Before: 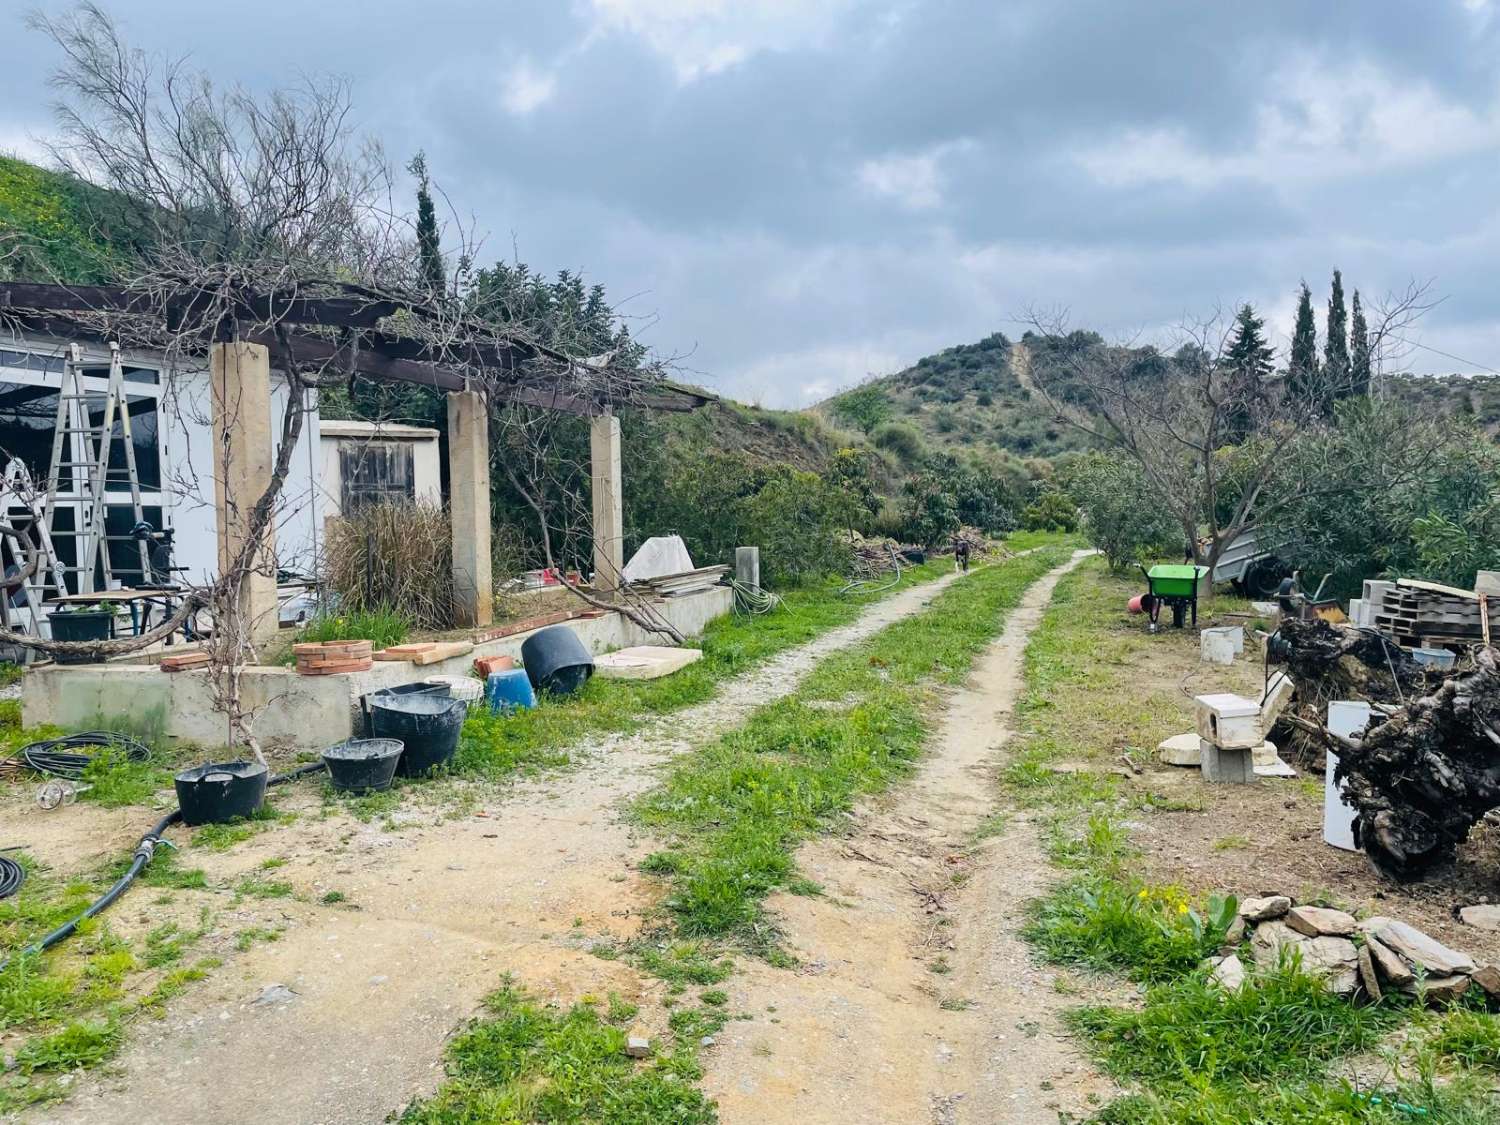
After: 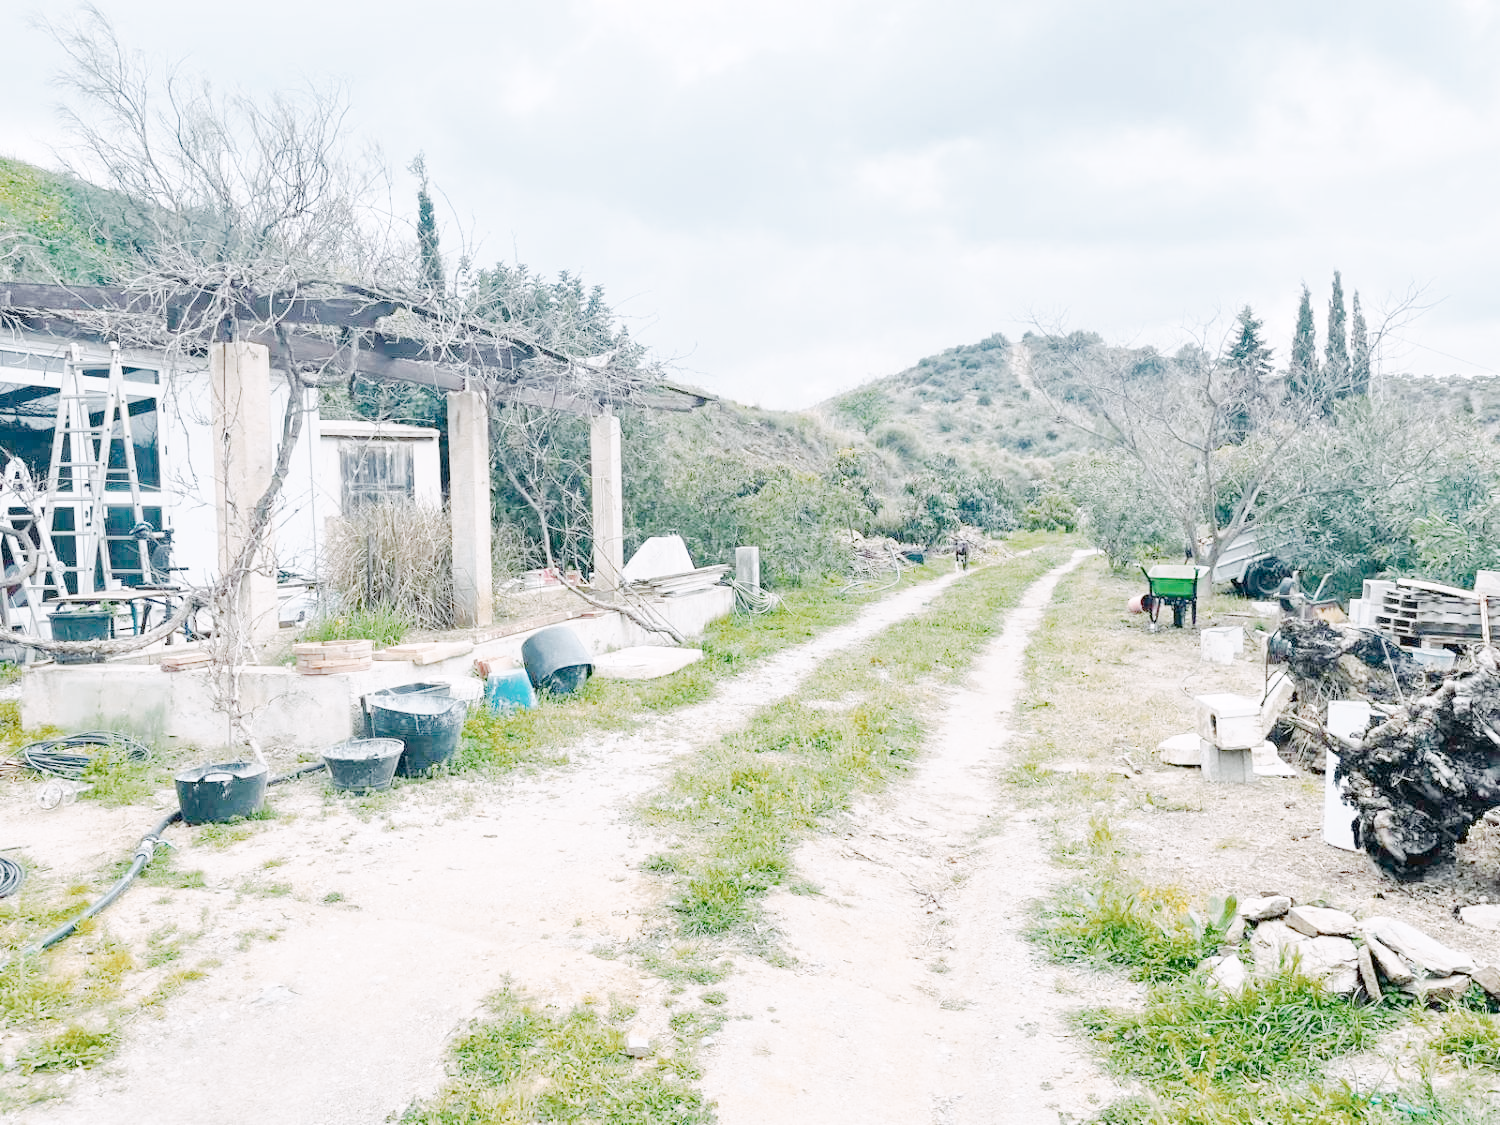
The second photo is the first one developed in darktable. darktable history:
tone curve: curves: ch0 [(0, 0) (0.003, 0) (0.011, 0.001) (0.025, 0.003) (0.044, 0.005) (0.069, 0.011) (0.1, 0.021) (0.136, 0.035) (0.177, 0.079) (0.224, 0.134) (0.277, 0.219) (0.335, 0.315) (0.399, 0.42) (0.468, 0.529) (0.543, 0.636) (0.623, 0.727) (0.709, 0.805) (0.801, 0.88) (0.898, 0.957) (1, 1)], preserve colors none
color look up table: target L [81.94, 84.82, 87.14, 77.42, 66.49, 44, 63.31, 66.15, 66.03, 42.1, 45.98, 47.27, 43.98, 36.08, 14.77, 200.25, 99.02, 87.35, 80.66, 69.64, 61.95, 62.15, 54.68, 38.42, 40.7, 35.26, 29.15, 3.804, 79.68, 81.27, 80.08, 65.11, 66.93, 55.97, 56.41, 63.33, 50.79, 51.6, 56.91, 44.72, 48.1, 23.33, 77.88, 76.32, 64.72, 67.86, 56.41, 51.72, 39.87], target a [2.938, 0.682, -2.029, -42.25, -43.92, -29.54, -7.922, -37.85, -20.8, -26.46, -18.97, -23.67, -27.91, -9.858, -10.95, 0, 4.341, 8.462, 3.902, 20.11, 6.733, 31.15, 51.38, 4.735, 35.09, 28.16, 16.65, 8.703, 20.14, 21.39, -2.875, 47.48, 51.75, 11.25, -12.5, 6.295, 16.86, 9.134, 44.69, 32.74, 29.25, 9.022, -38.96, -6.991, -34.93, -25.67, -4.191, -20.06, -3.585], target b [40.84, 14.31, -3.097, -14.73, -2.948, 27.63, 41.06, 25.87, 13.42, 18.07, 32.11, -2.055, 18.9, 20.5, 2.167, 0, -1.723, 13.37, 41.11, 44.06, 34.47, 19.34, 7.359, 2.574, 26.17, 18.49, 22.14, 7.33, -6.532, -18.62, -20.21, -10.78, -27.04, -1.545, -47.8, -42.25, -16.48, -31.15, -42.65, -9.498, -27.08, -26.98, -15.4, -12.92, -18.98, -29.62, -8.46, -19.57, -20.29], num patches 49
